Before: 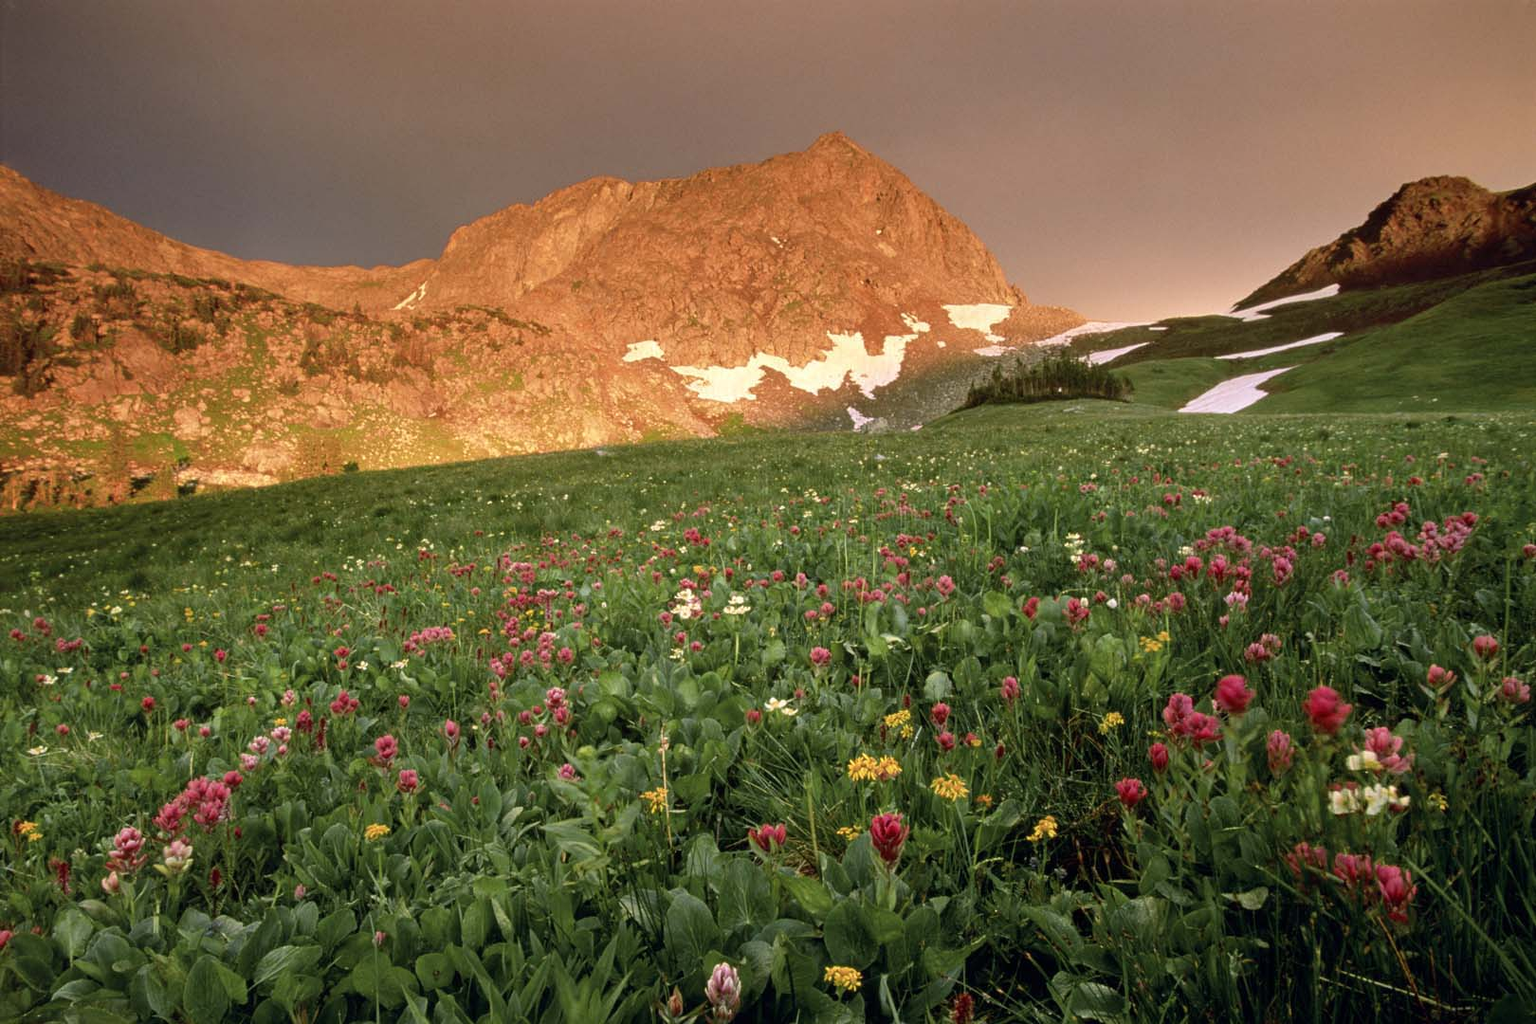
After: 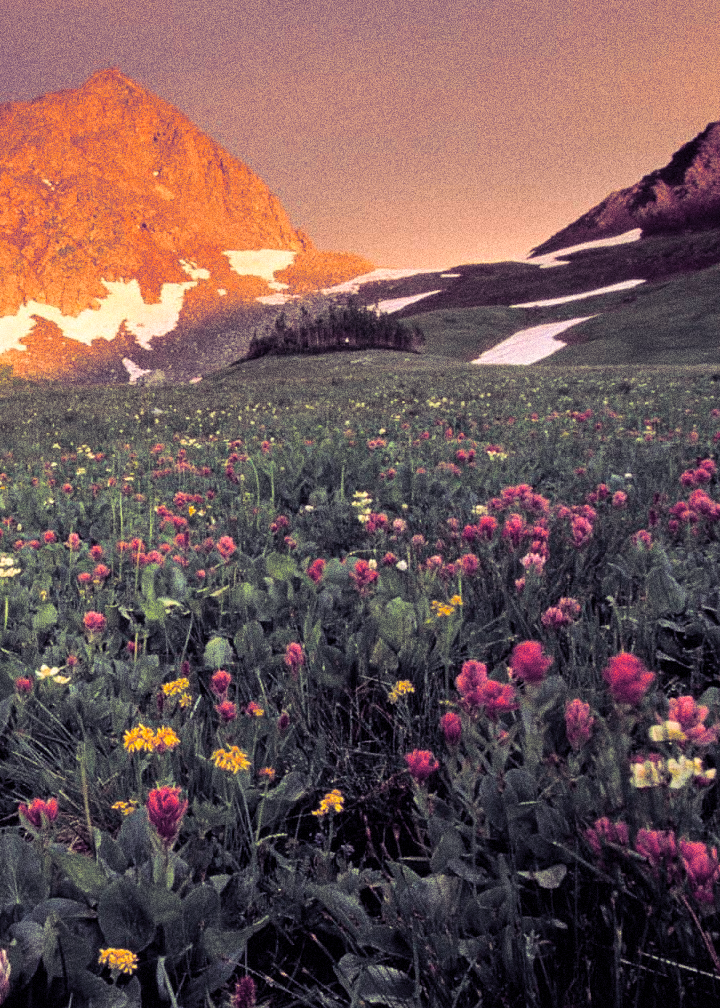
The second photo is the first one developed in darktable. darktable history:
crop: left 47.628%, top 6.643%, right 7.874%
contrast brightness saturation: brightness 0.15
grain: coarseness 14.49 ISO, strength 48.04%, mid-tones bias 35%
split-toning: shadows › hue 255.6°, shadows › saturation 0.66, highlights › hue 43.2°, highlights › saturation 0.68, balance -50.1
